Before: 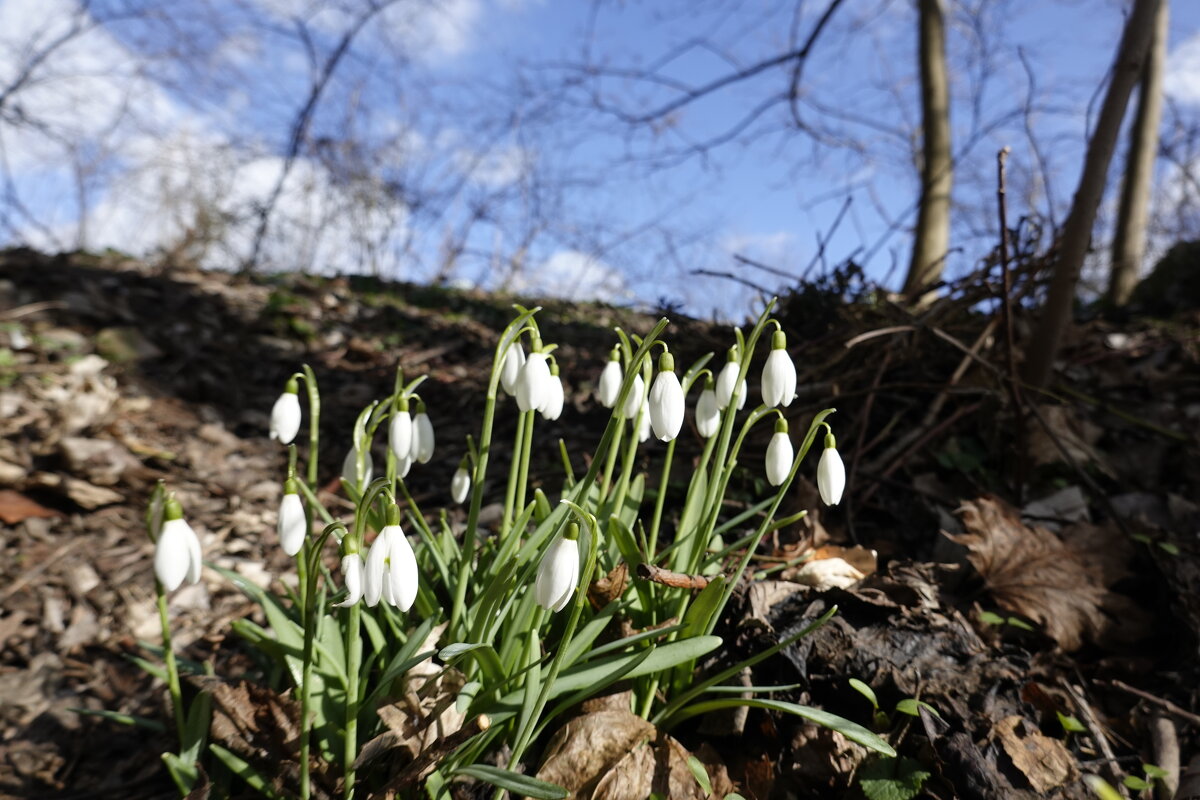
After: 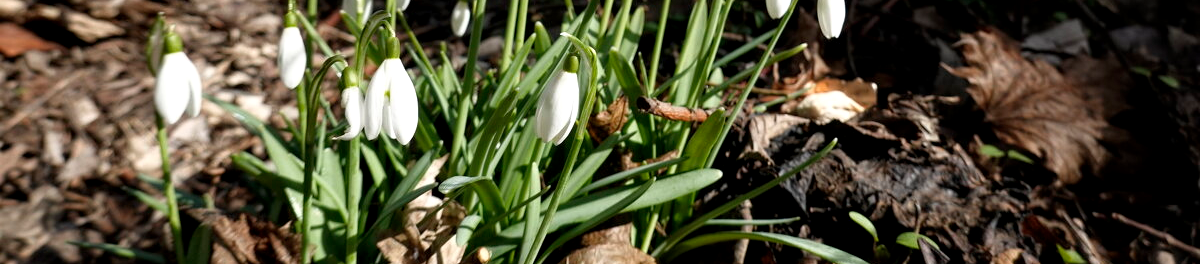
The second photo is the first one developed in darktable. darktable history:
shadows and highlights: shadows -0.012, highlights 41.1
local contrast: highlights 104%, shadows 102%, detail 119%, midtone range 0.2
crop and rotate: top 58.58%, bottom 8.347%
